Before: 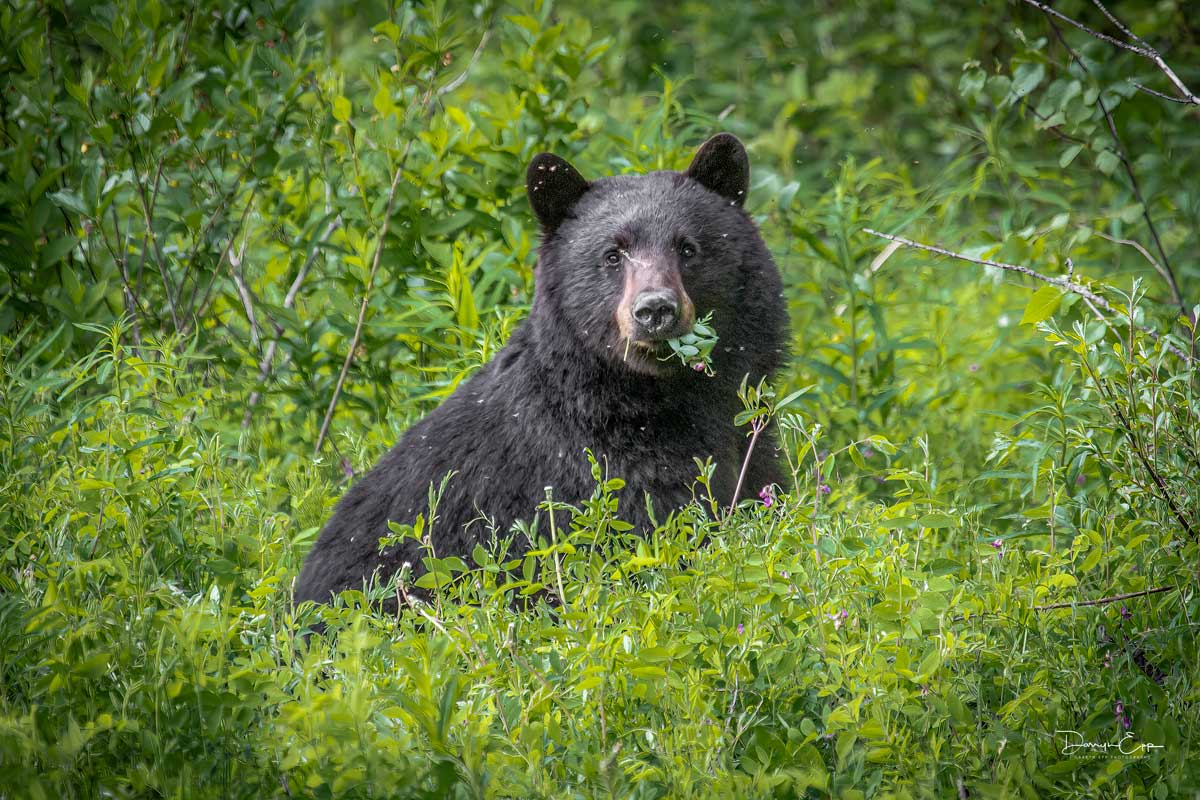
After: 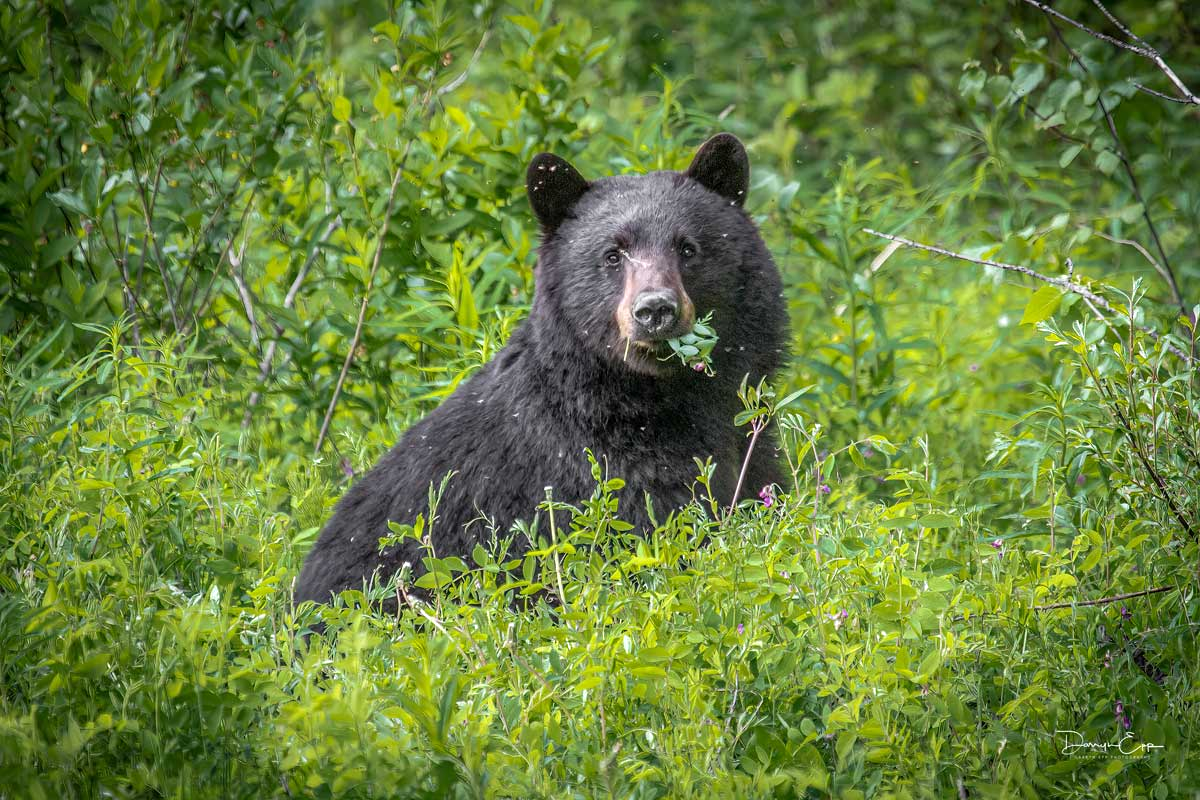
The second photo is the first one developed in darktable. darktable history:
exposure: exposure 0.211 EV, compensate highlight preservation false
